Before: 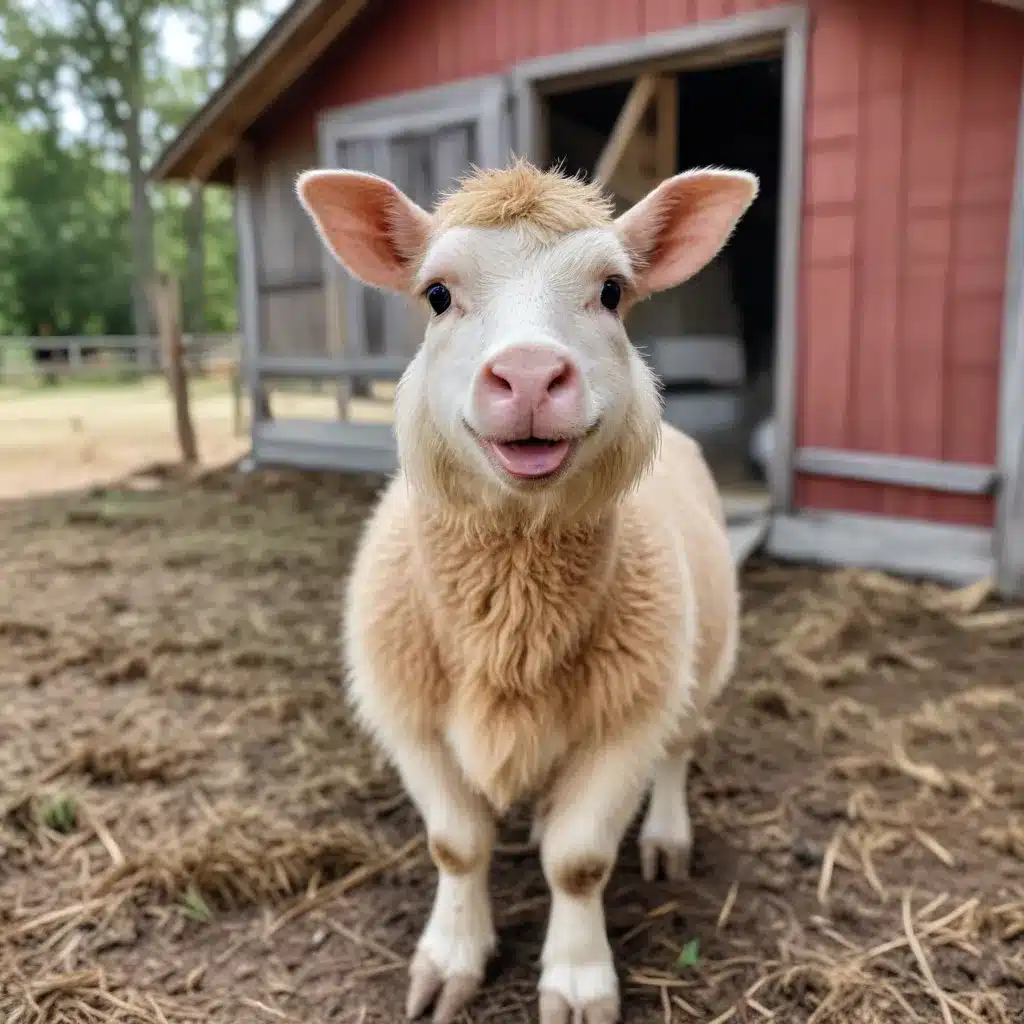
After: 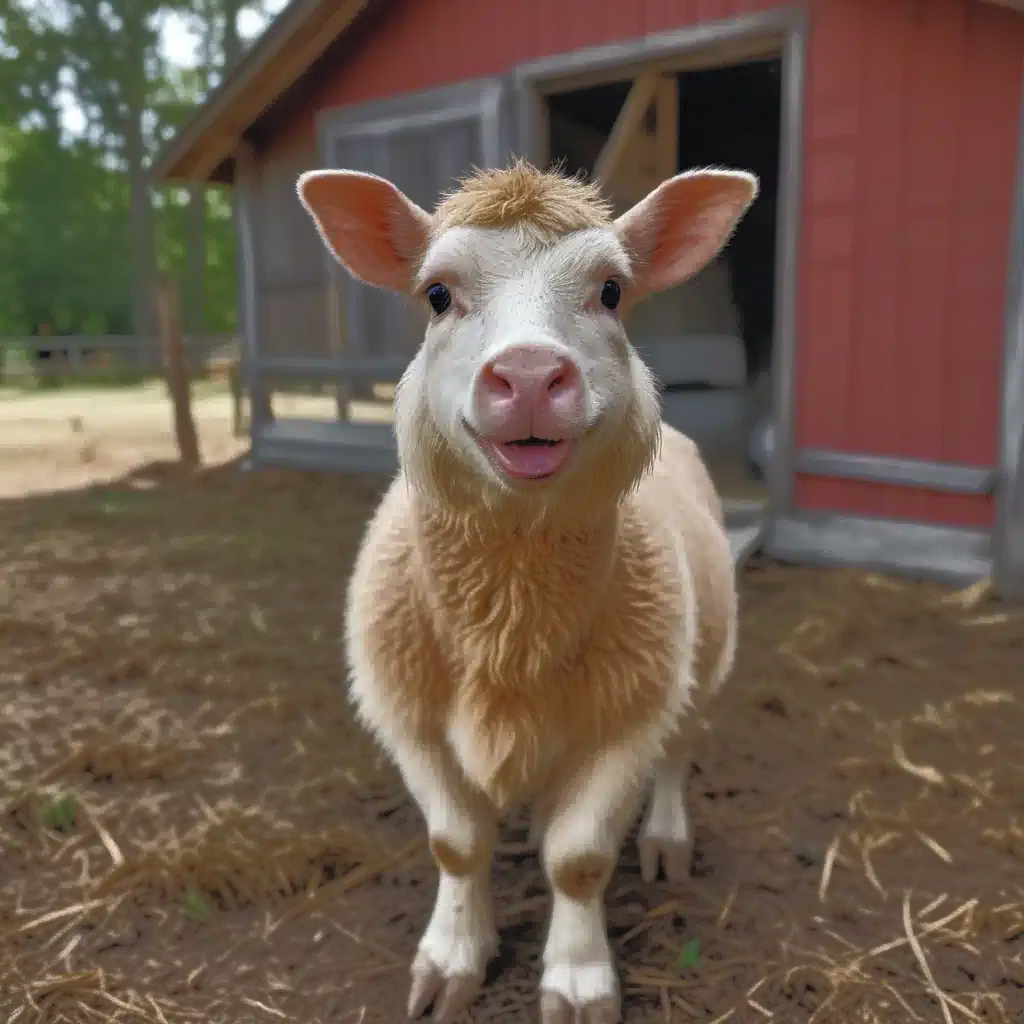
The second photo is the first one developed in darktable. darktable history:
tone curve: curves: ch0 [(0, 0) (0.003, 0.032) (0.53, 0.368) (0.901, 0.866) (1, 1)], color space Lab, independent channels, preserve colors none
base curve: curves: ch0 [(0, 0) (0.472, 0.455) (1, 1)]
